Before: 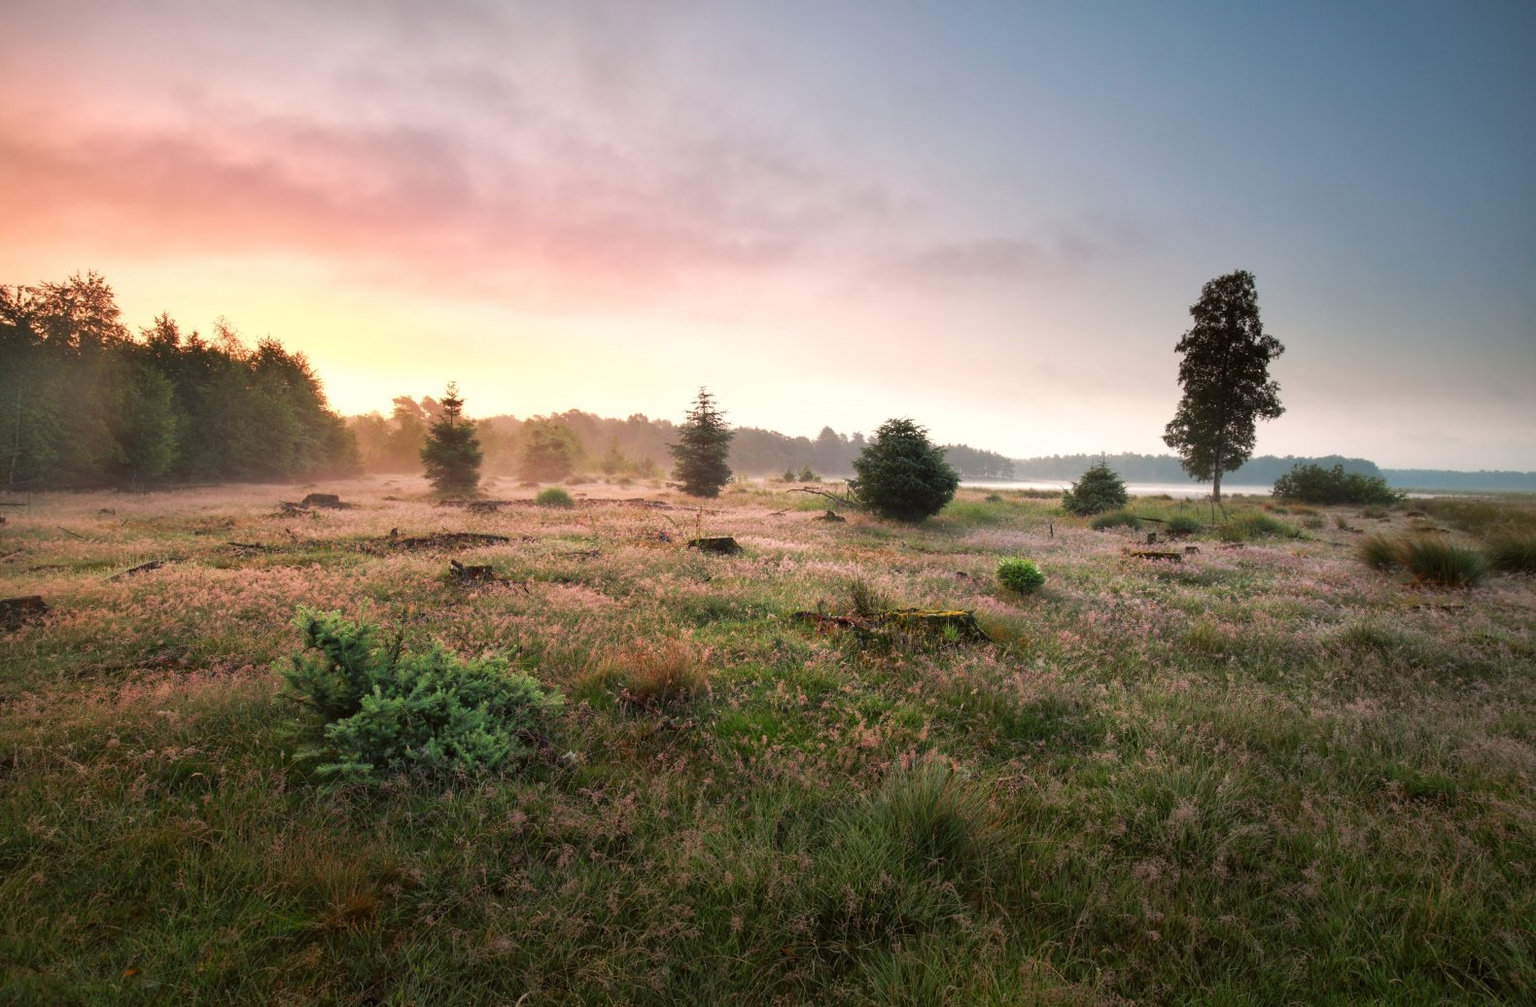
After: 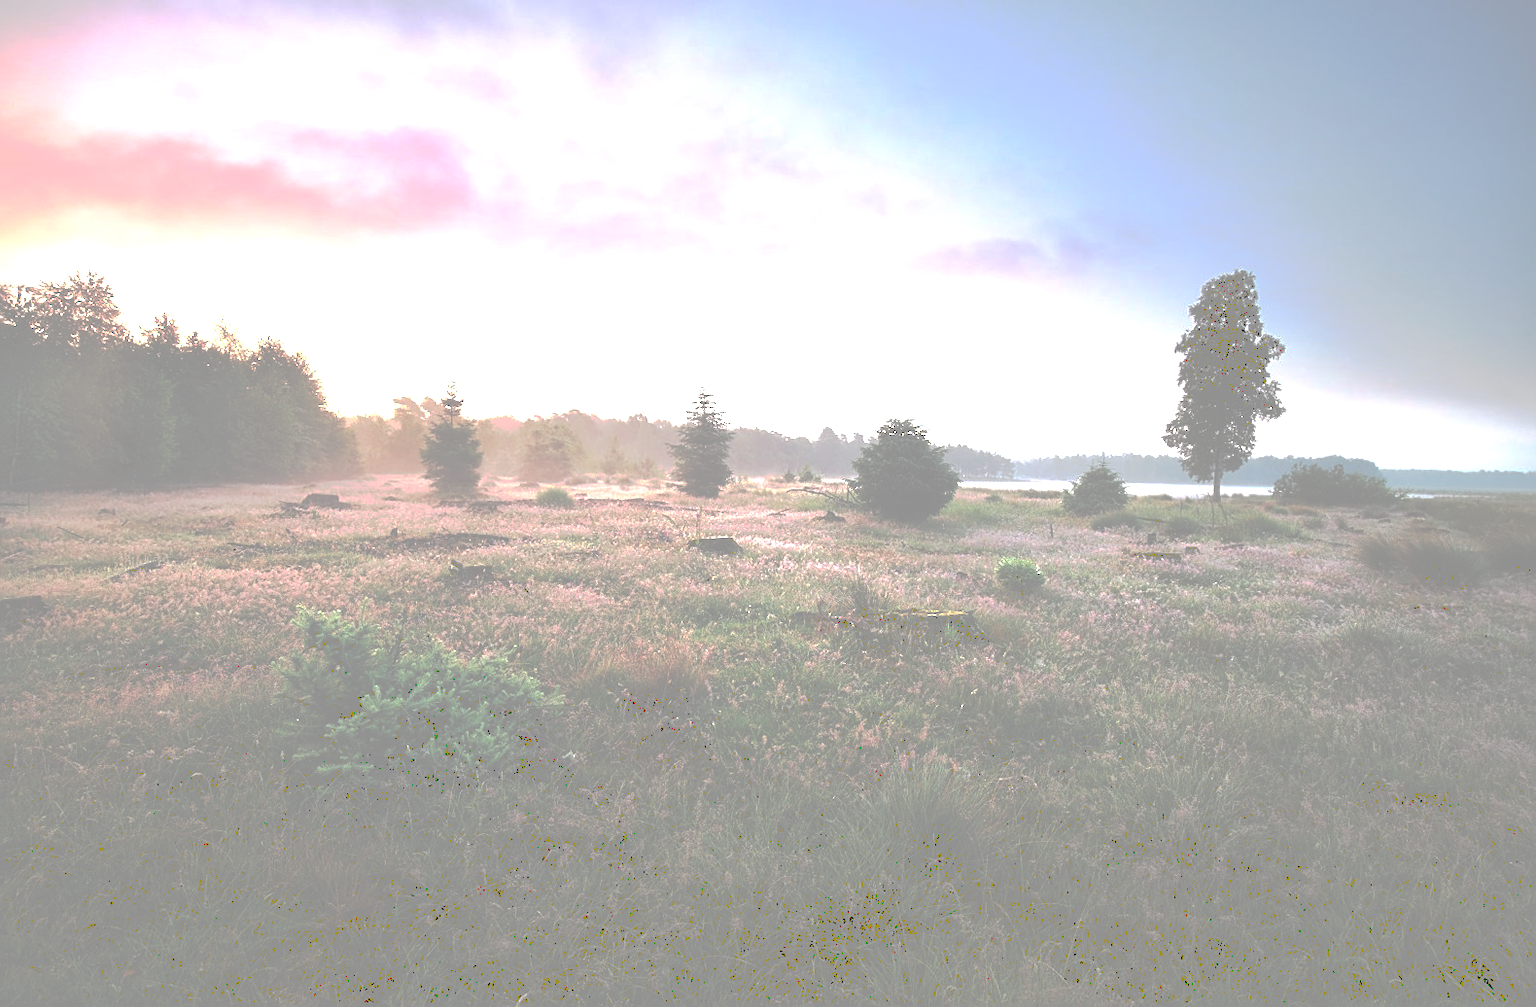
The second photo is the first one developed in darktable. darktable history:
color calibration: illuminant as shot in camera, x 0.369, y 0.376, temperature 4328.46 K, gamut compression 3
tone curve: curves: ch0 [(0, 0) (0.003, 0.6) (0.011, 0.6) (0.025, 0.601) (0.044, 0.601) (0.069, 0.601) (0.1, 0.601) (0.136, 0.602) (0.177, 0.605) (0.224, 0.609) (0.277, 0.615) (0.335, 0.625) (0.399, 0.633) (0.468, 0.654) (0.543, 0.676) (0.623, 0.71) (0.709, 0.753) (0.801, 0.802) (0.898, 0.85) (1, 1)], preserve colors none
exposure: black level correction 0, exposure 0.9 EV, compensate highlight preservation false
color balance: output saturation 98.5%
sharpen: on, module defaults
